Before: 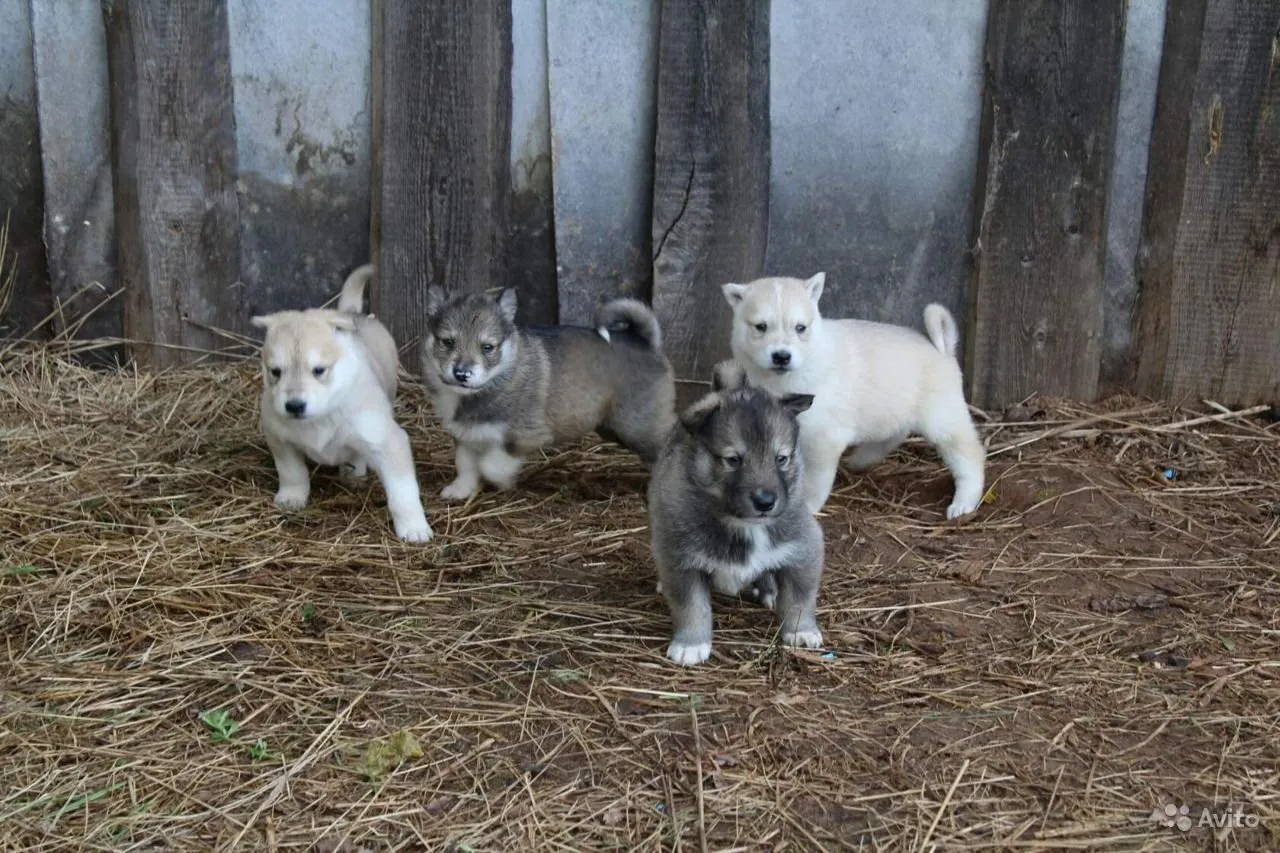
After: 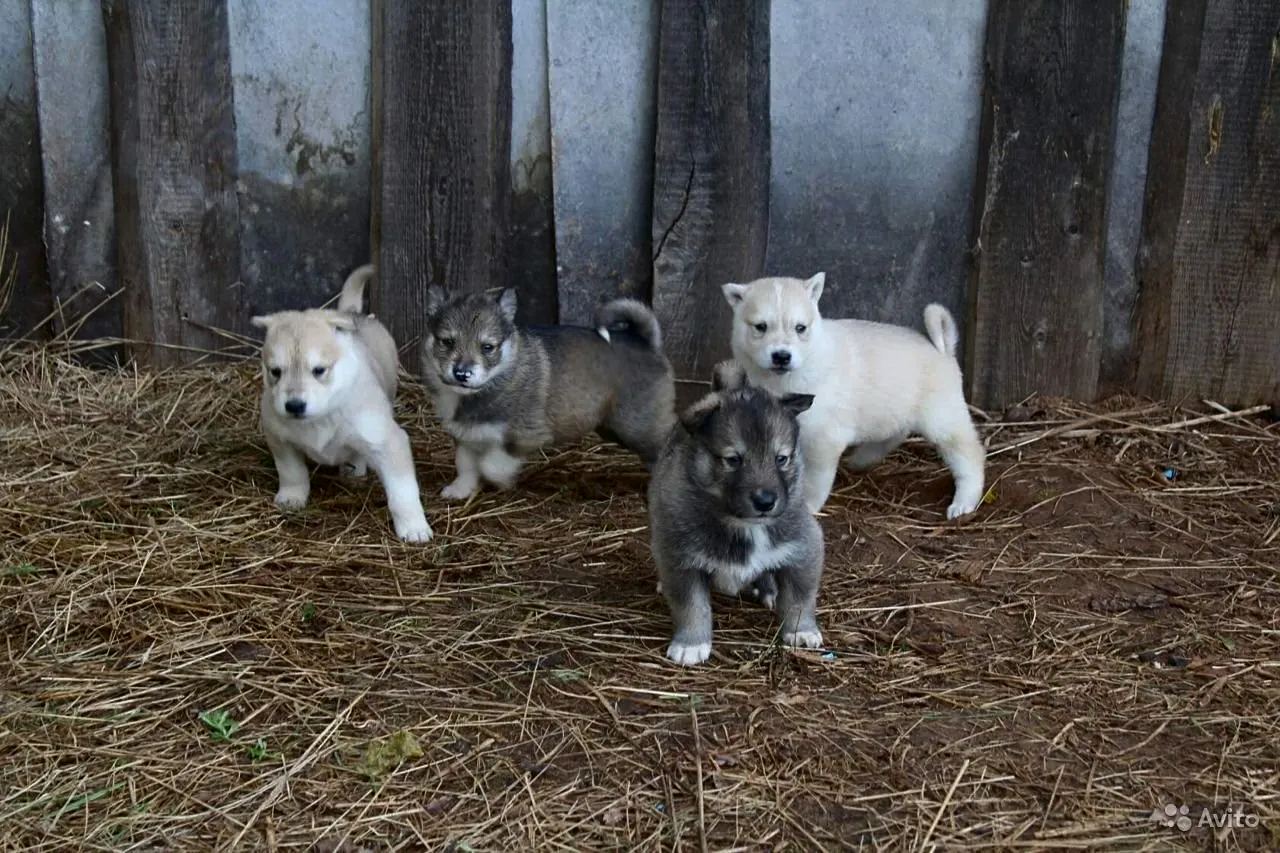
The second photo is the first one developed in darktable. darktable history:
sharpen: amount 0.211
contrast brightness saturation: contrast 0.069, brightness -0.133, saturation 0.055
